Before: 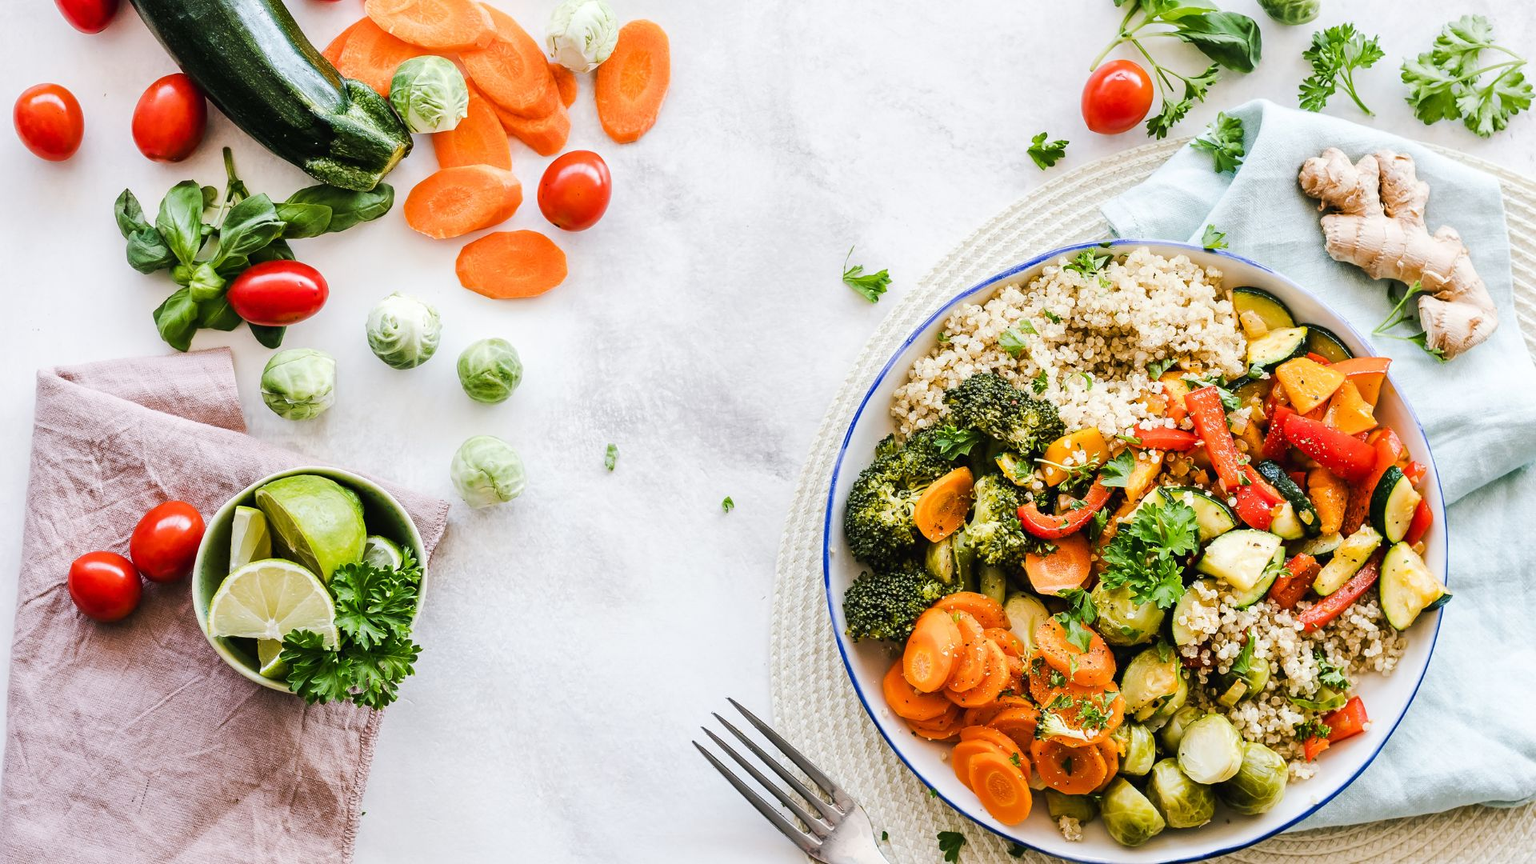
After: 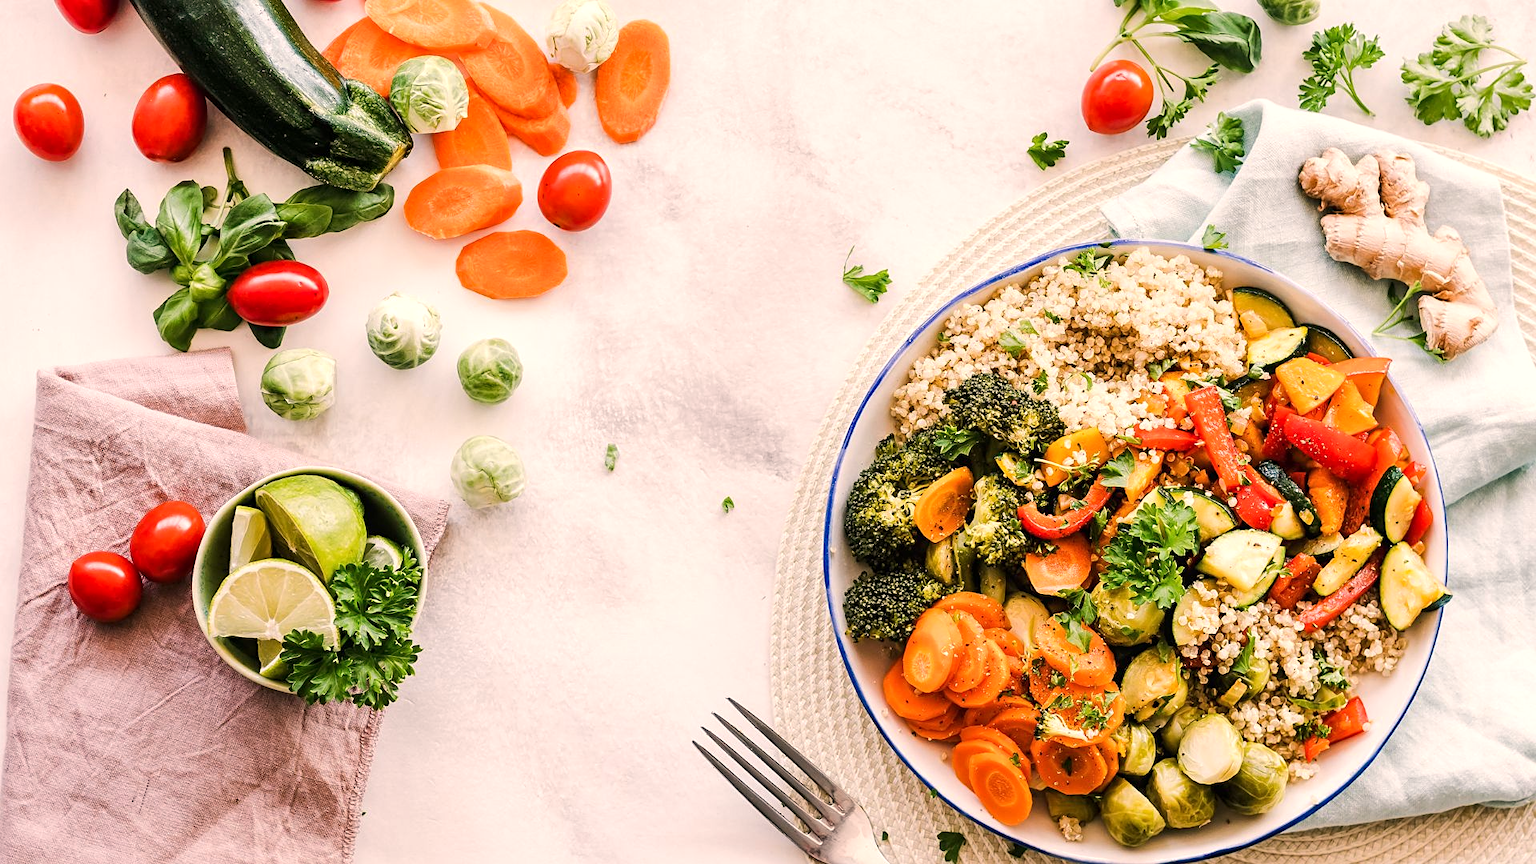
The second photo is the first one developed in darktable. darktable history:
sharpen: amount 0.2
white balance: red 1.127, blue 0.943
local contrast: highlights 100%, shadows 100%, detail 120%, midtone range 0.2
